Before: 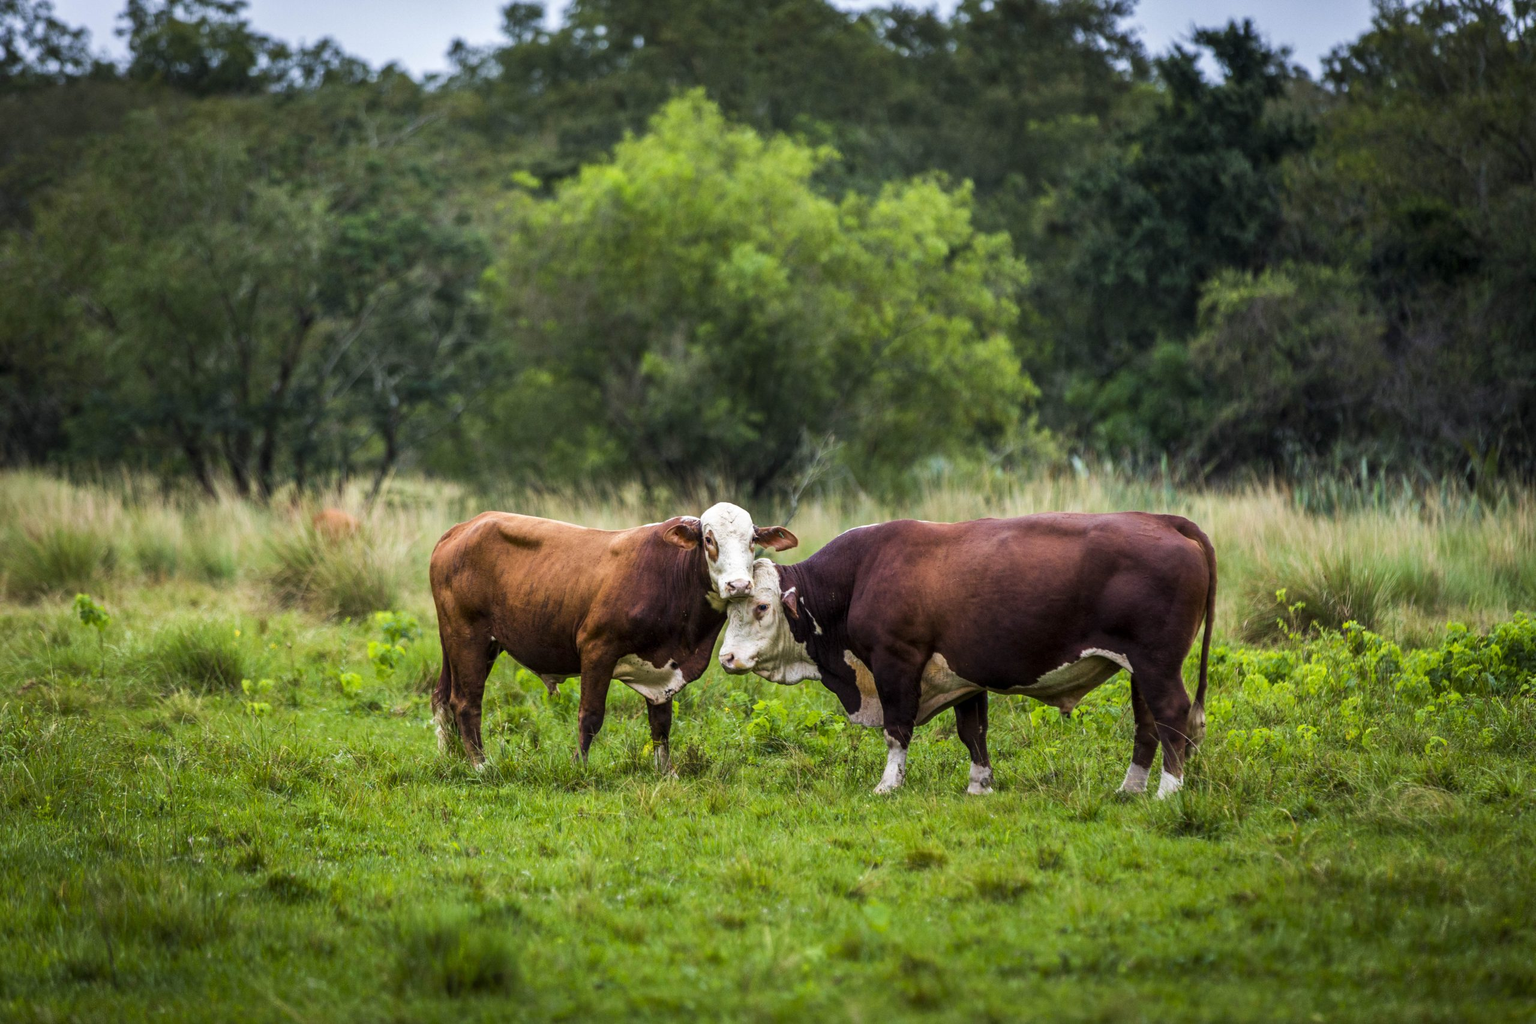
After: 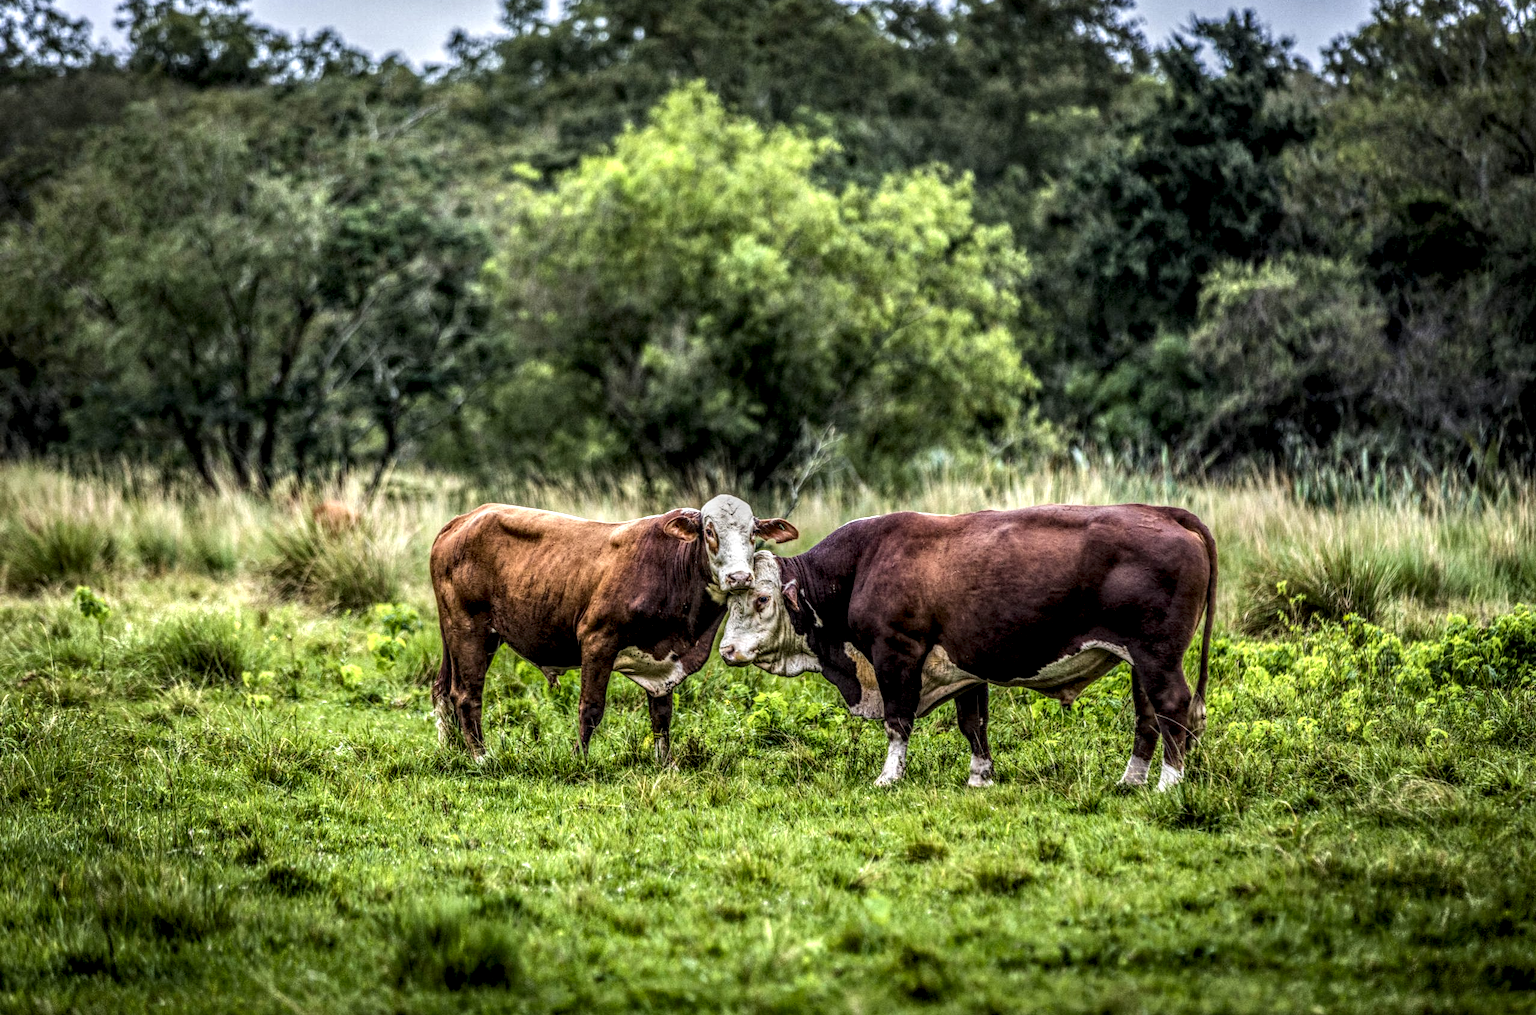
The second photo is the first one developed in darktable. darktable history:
local contrast: highlights 1%, shadows 4%, detail 298%, midtone range 0.295
crop: top 0.831%, right 0.006%
